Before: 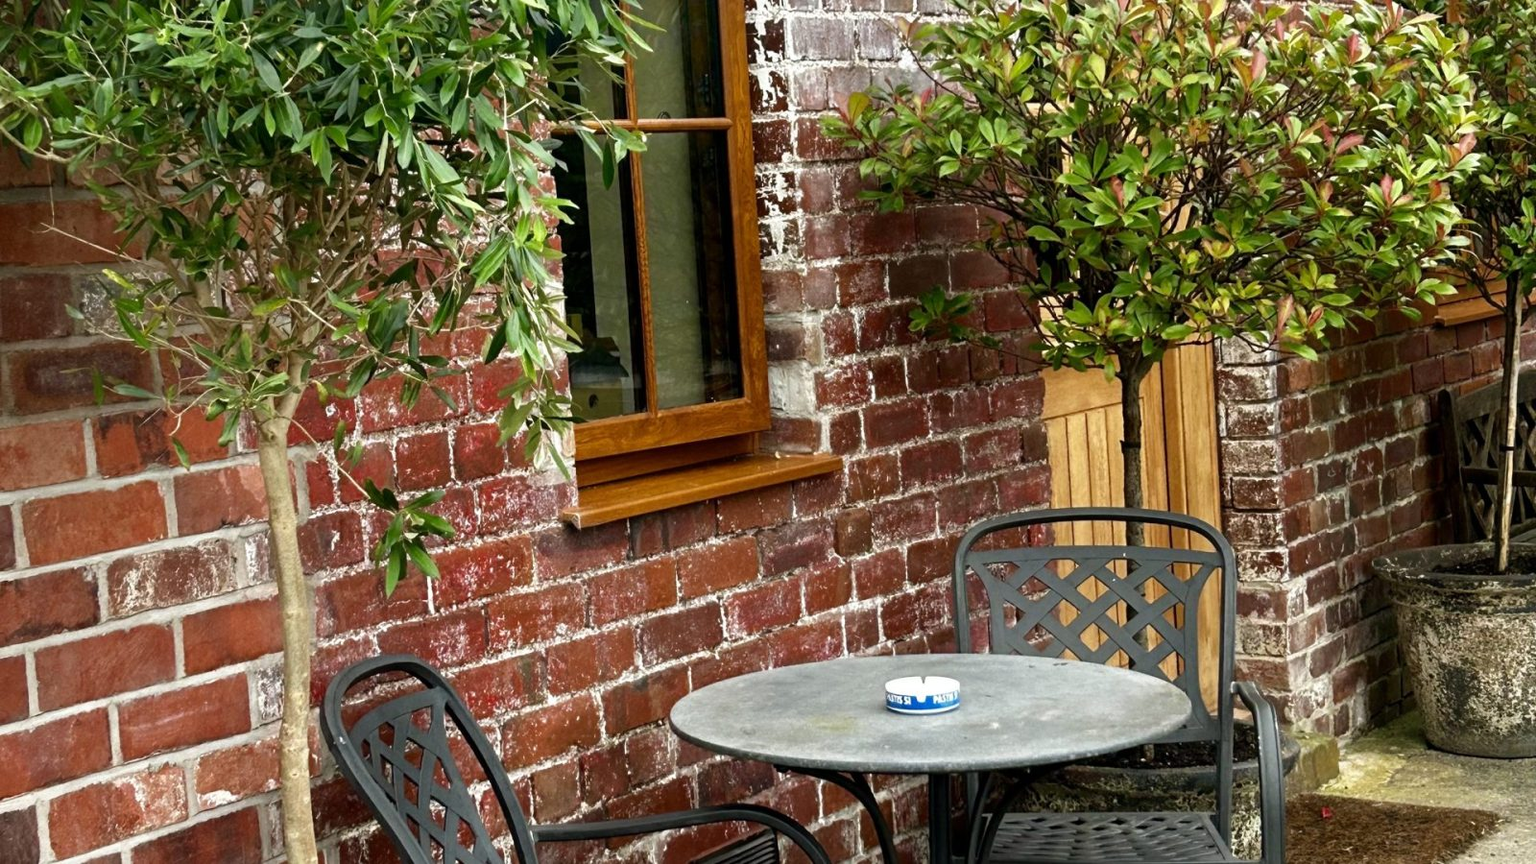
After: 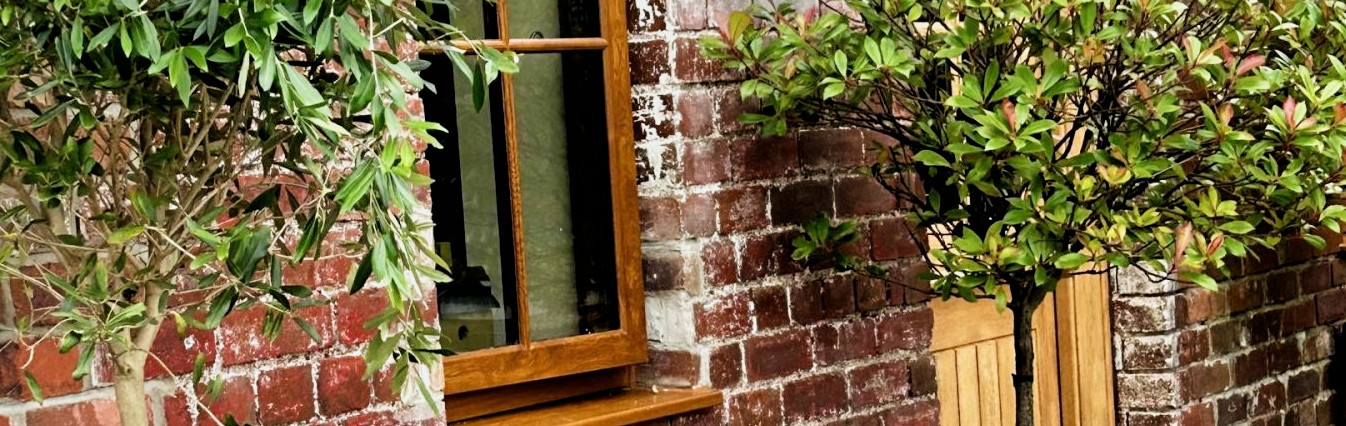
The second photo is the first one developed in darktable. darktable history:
filmic rgb: black relative exposure -5.07 EV, white relative exposure 3.52 EV, hardness 3.18, contrast 1.395, highlights saturation mix -30.88%, iterations of high-quality reconstruction 0
crop and rotate: left 9.707%, top 9.495%, right 6.154%, bottom 43.081%
tone equalizer: -8 EV 0.979 EV, -7 EV 0.98 EV, -6 EV 0.989 EV, -5 EV 1 EV, -4 EV 1 EV, -3 EV 0.718 EV, -2 EV 0.522 EV, -1 EV 0.232 EV
